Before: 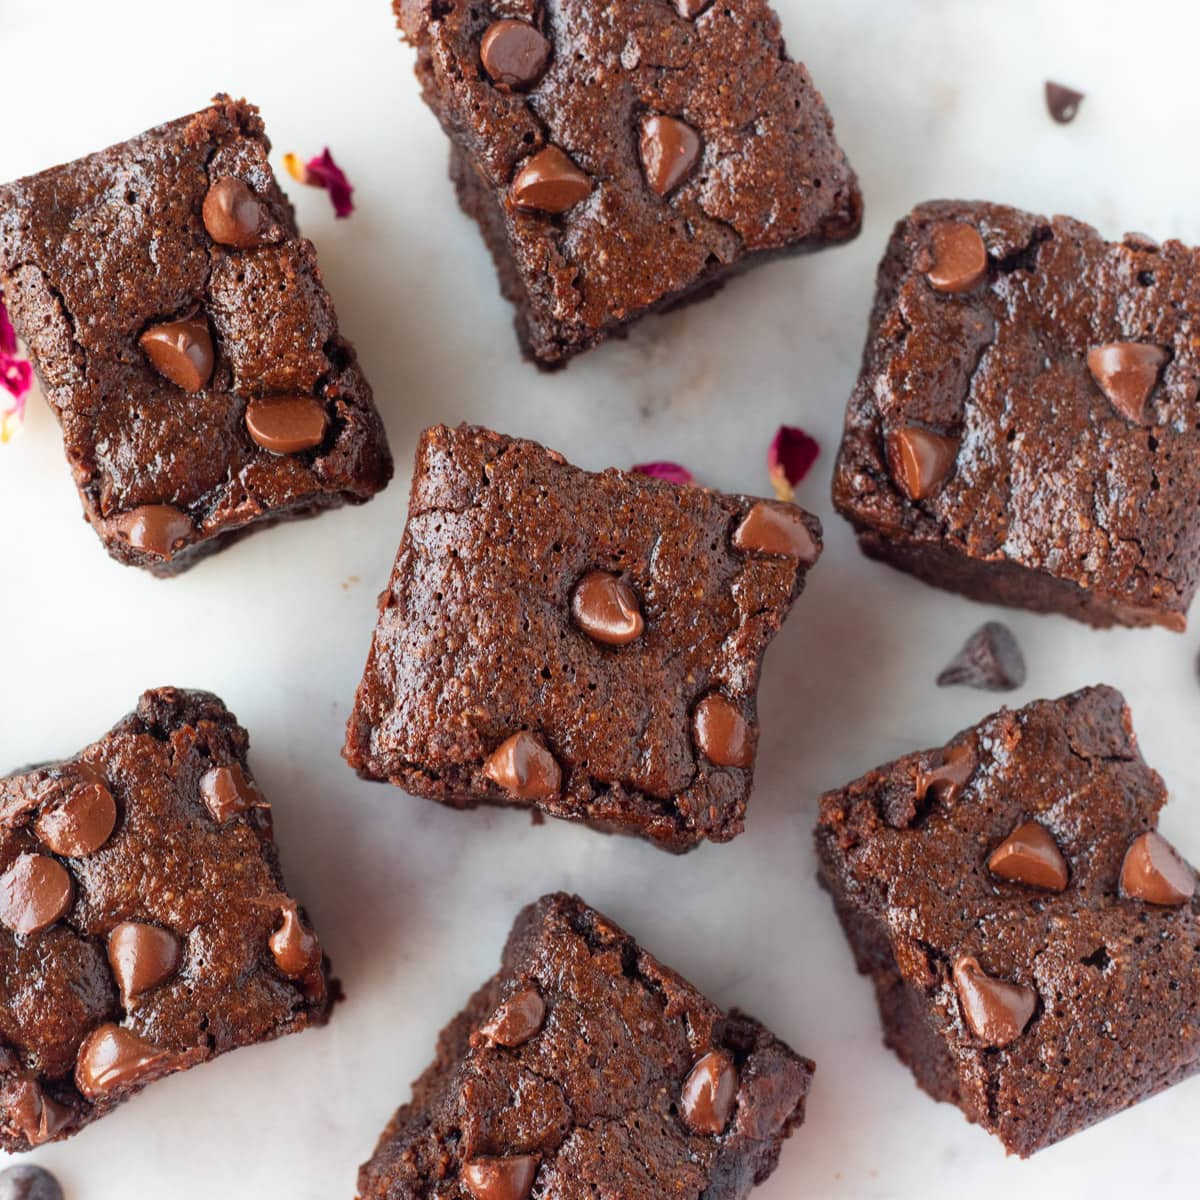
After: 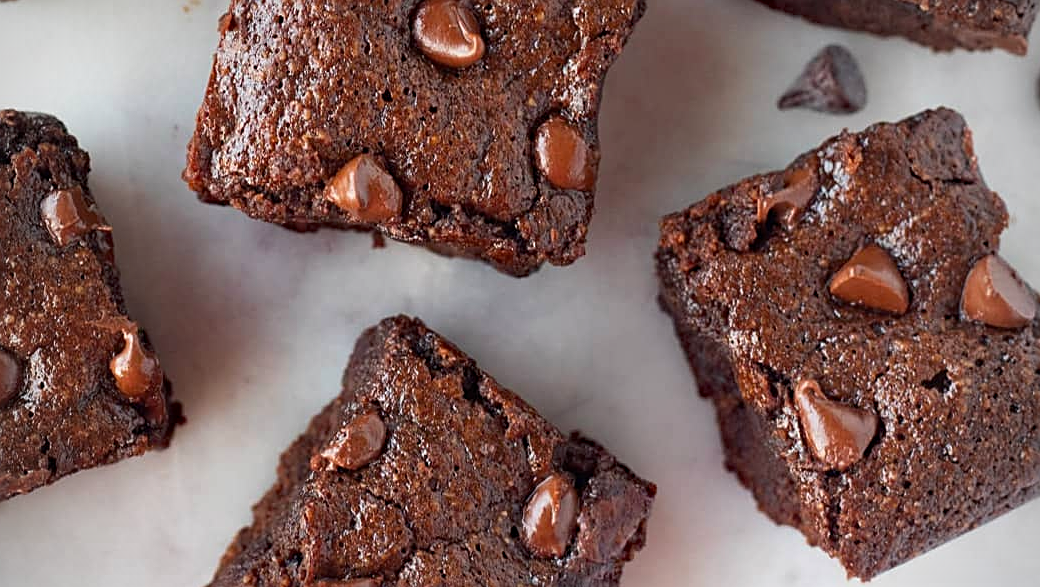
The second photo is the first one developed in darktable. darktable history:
vignetting: width/height ratio 1.094
haze removal: compatibility mode true, adaptive false
crop and rotate: left 13.306%, top 48.129%, bottom 2.928%
sharpen: on, module defaults
